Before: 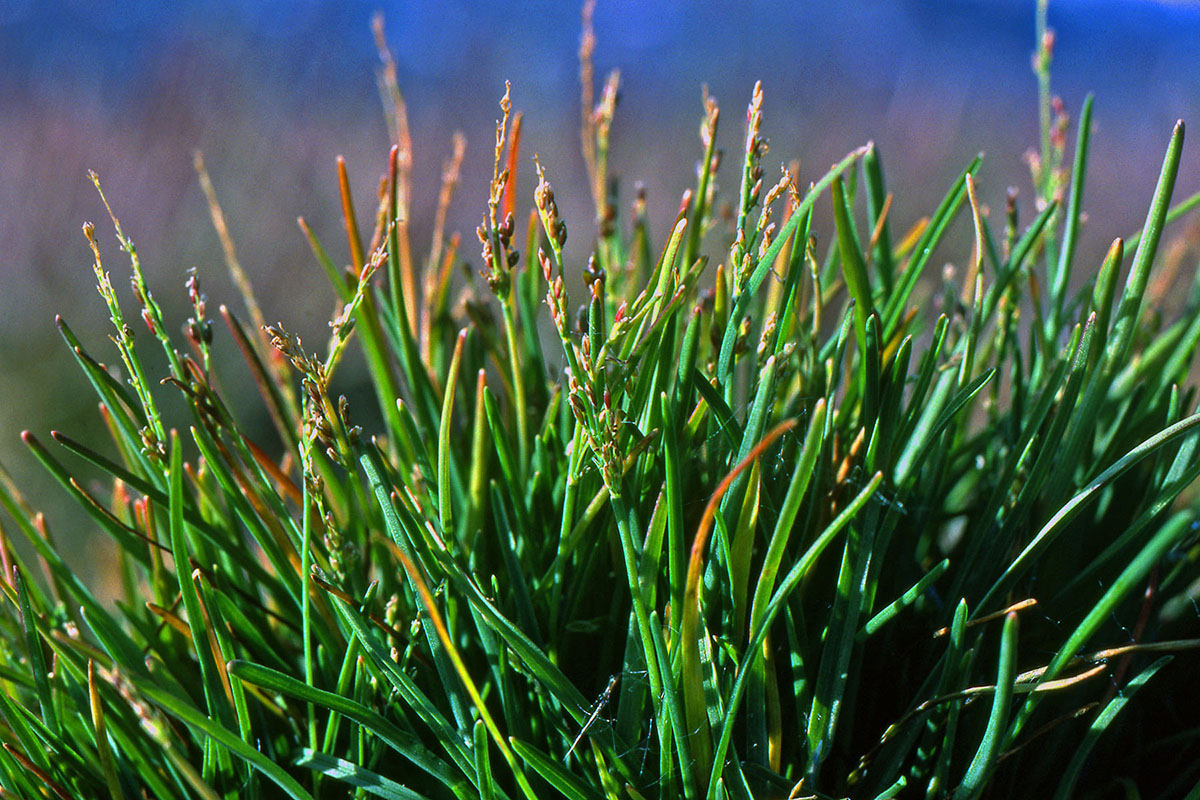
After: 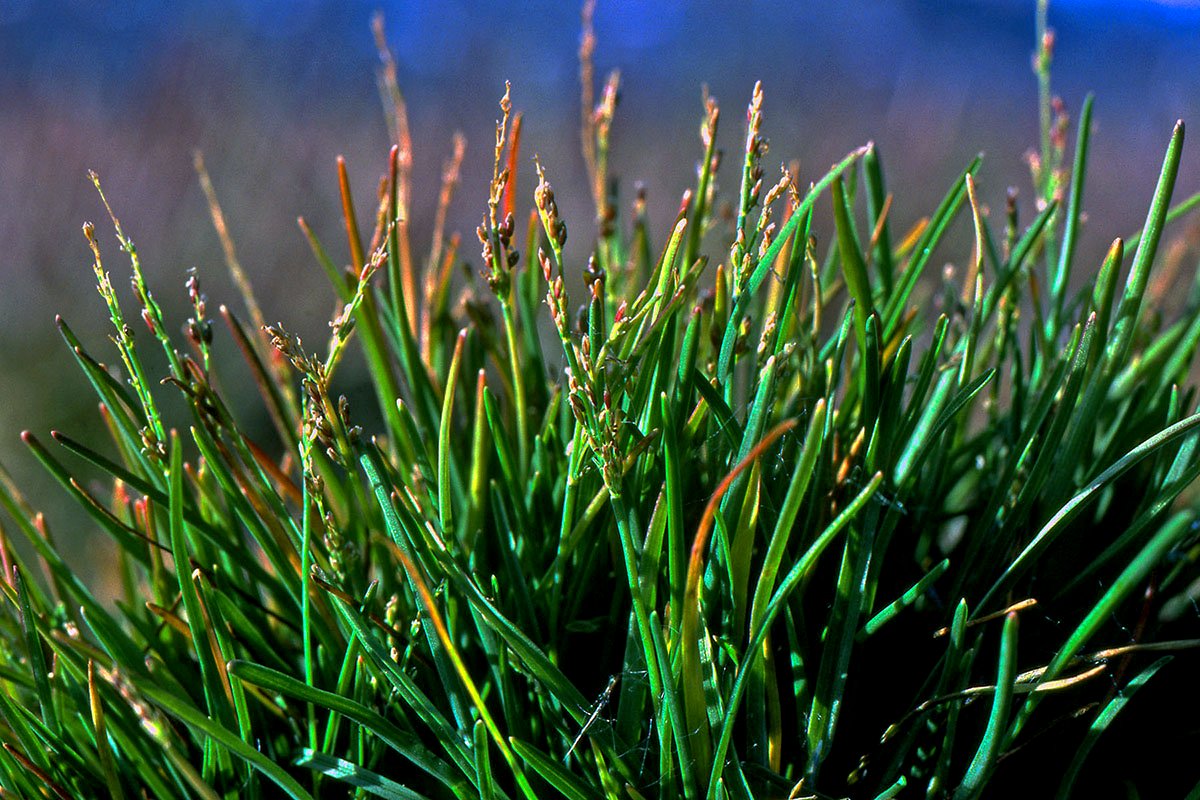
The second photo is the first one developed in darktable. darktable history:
exposure: black level correction 0.005, exposure 0.275 EV, compensate highlight preservation false
local contrast: highlights 104%, shadows 98%, detail 120%, midtone range 0.2
base curve: curves: ch0 [(0, 0) (0.595, 0.418) (1, 1)], preserve colors none
